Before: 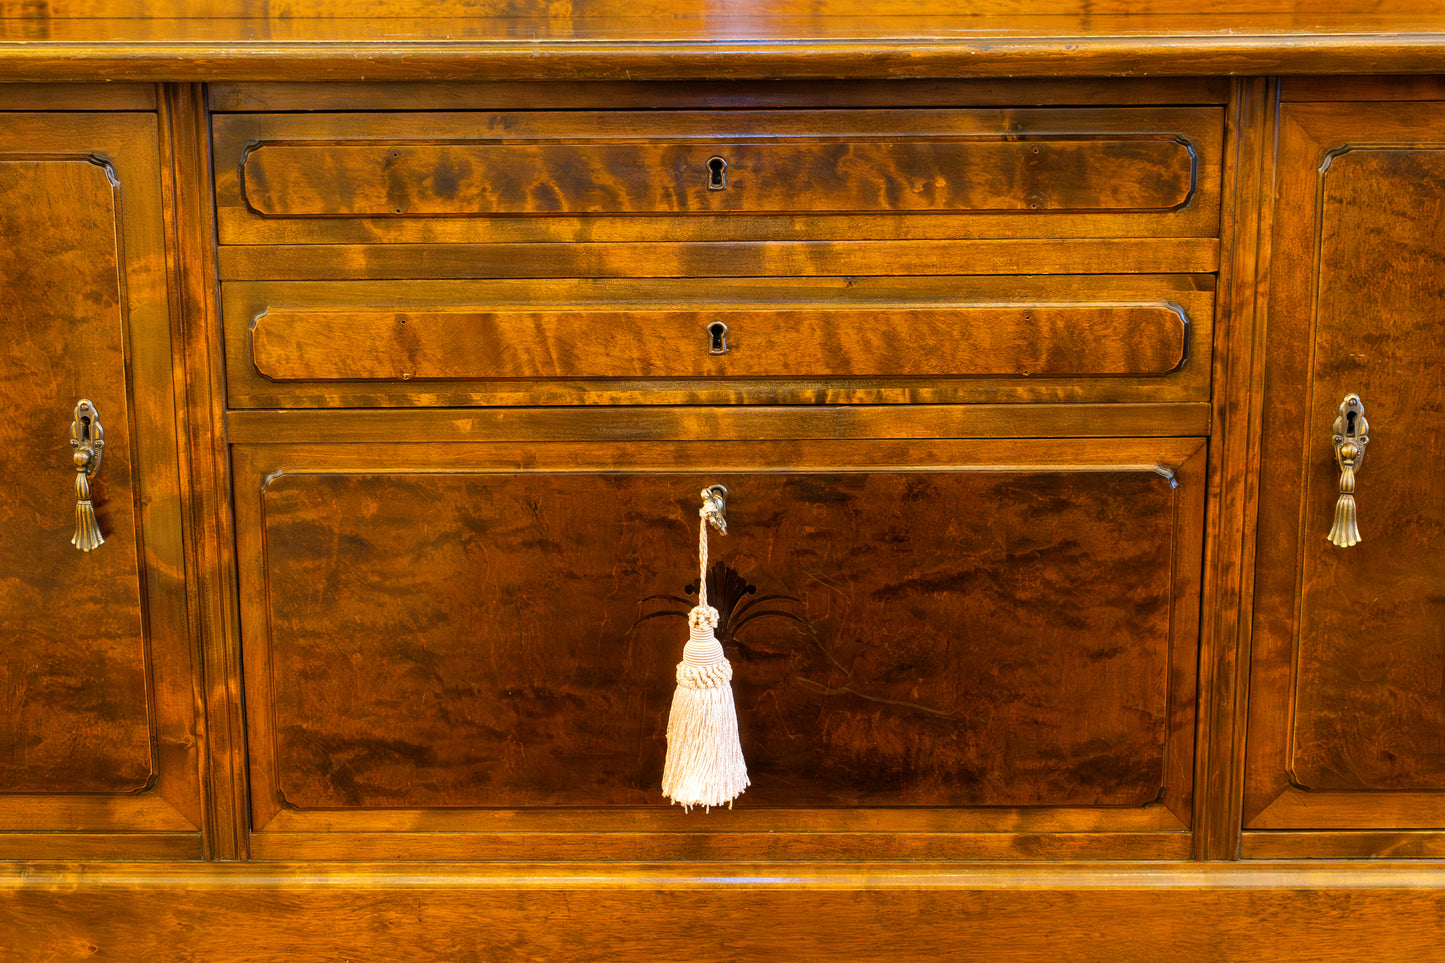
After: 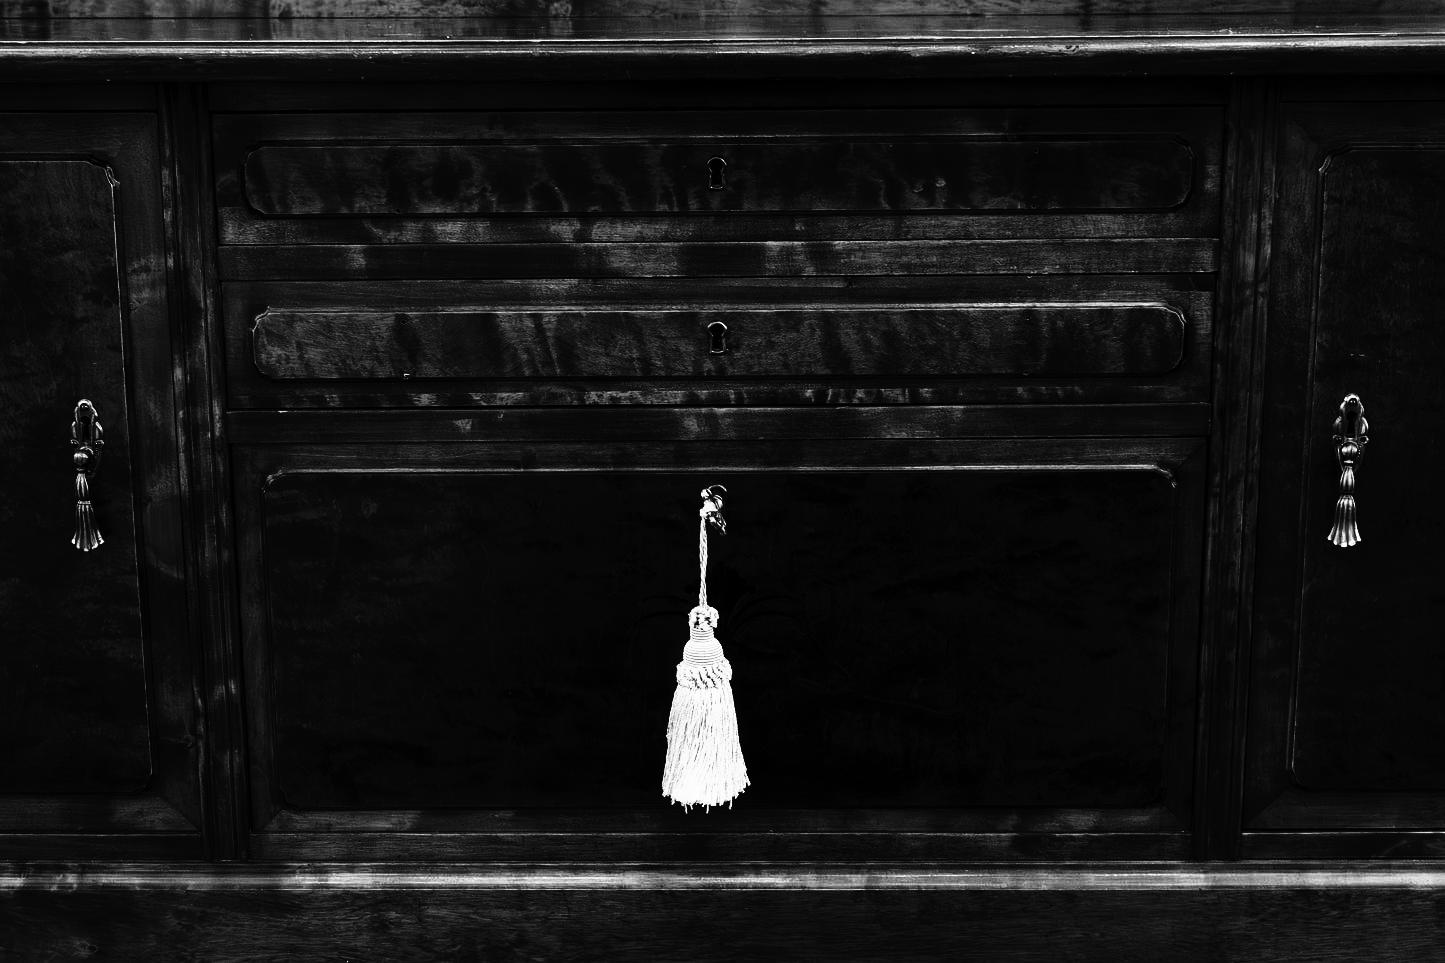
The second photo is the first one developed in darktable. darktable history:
contrast brightness saturation: contrast -0.03, brightness -0.59, saturation -1
tone curve: curves: ch0 [(0, 0) (0.003, 0.001) (0.011, 0.005) (0.025, 0.01) (0.044, 0.016) (0.069, 0.019) (0.1, 0.024) (0.136, 0.03) (0.177, 0.045) (0.224, 0.071) (0.277, 0.122) (0.335, 0.202) (0.399, 0.326) (0.468, 0.471) (0.543, 0.638) (0.623, 0.798) (0.709, 0.913) (0.801, 0.97) (0.898, 0.983) (1, 1)], preserve colors none
